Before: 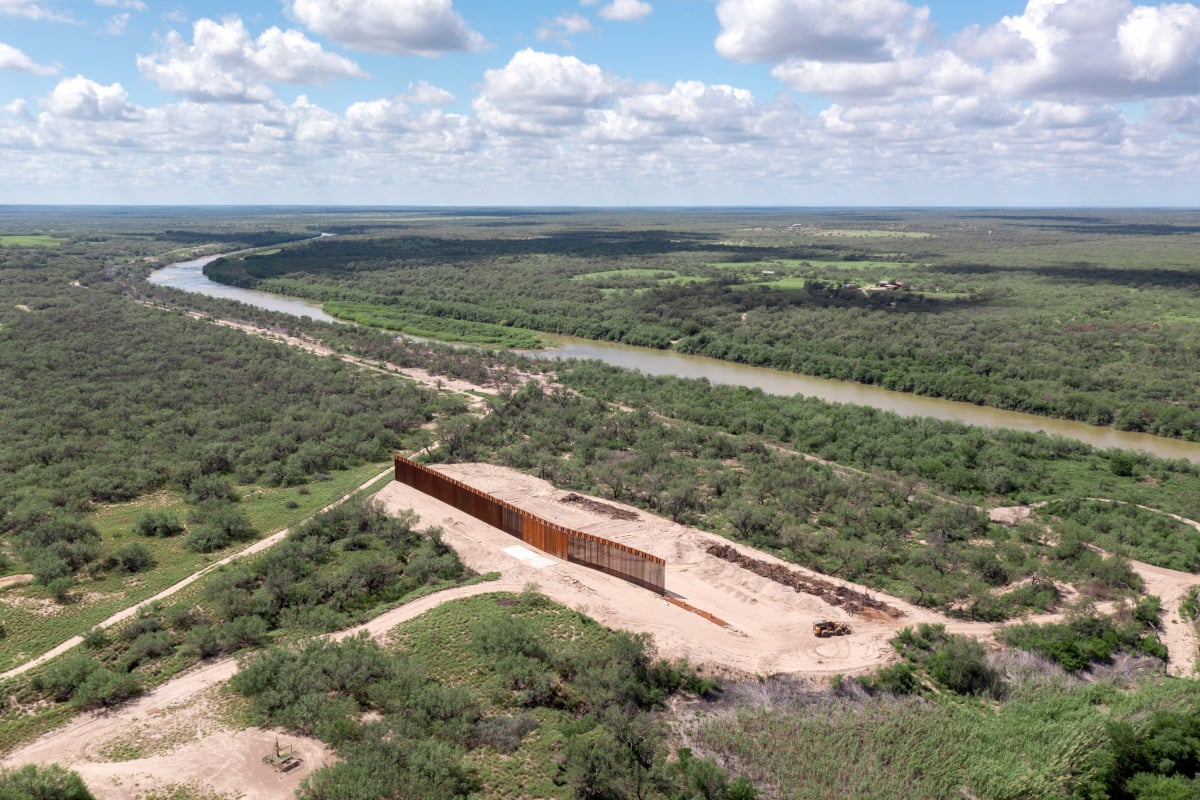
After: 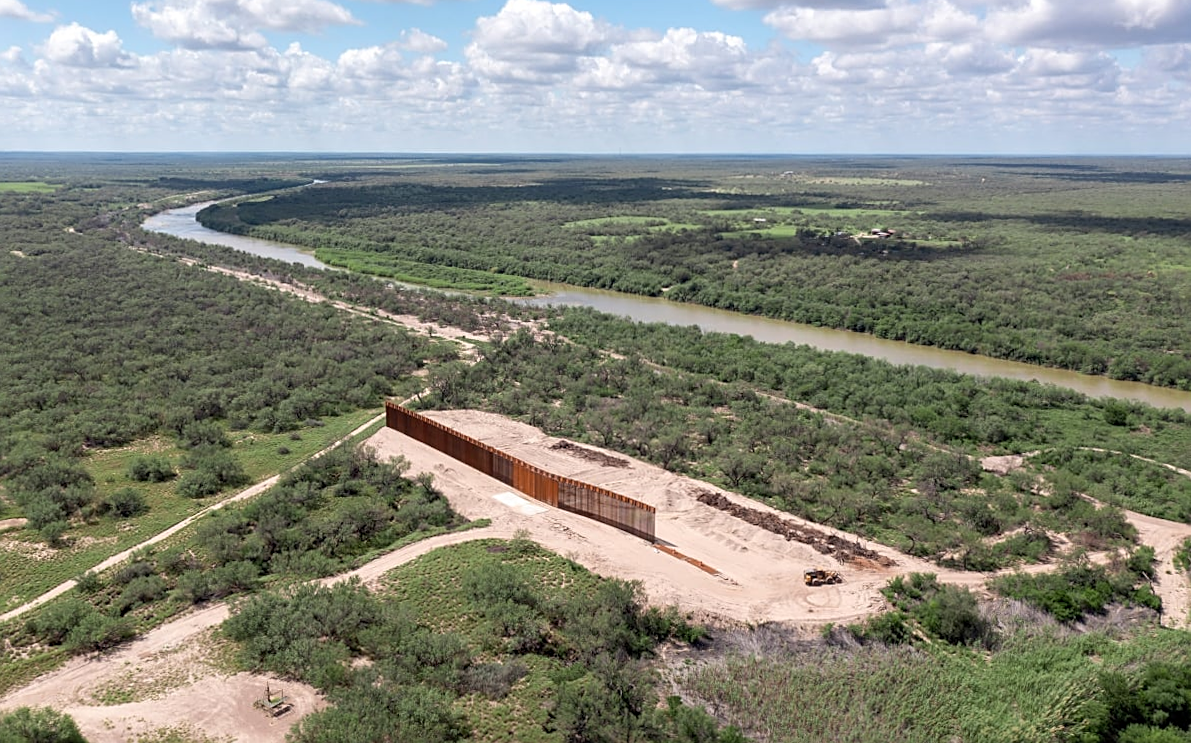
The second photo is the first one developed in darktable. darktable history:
crop and rotate: top 6.25%
rotate and perspective: rotation 0.192°, lens shift (horizontal) -0.015, crop left 0.005, crop right 0.996, crop top 0.006, crop bottom 0.99
sharpen: on, module defaults
